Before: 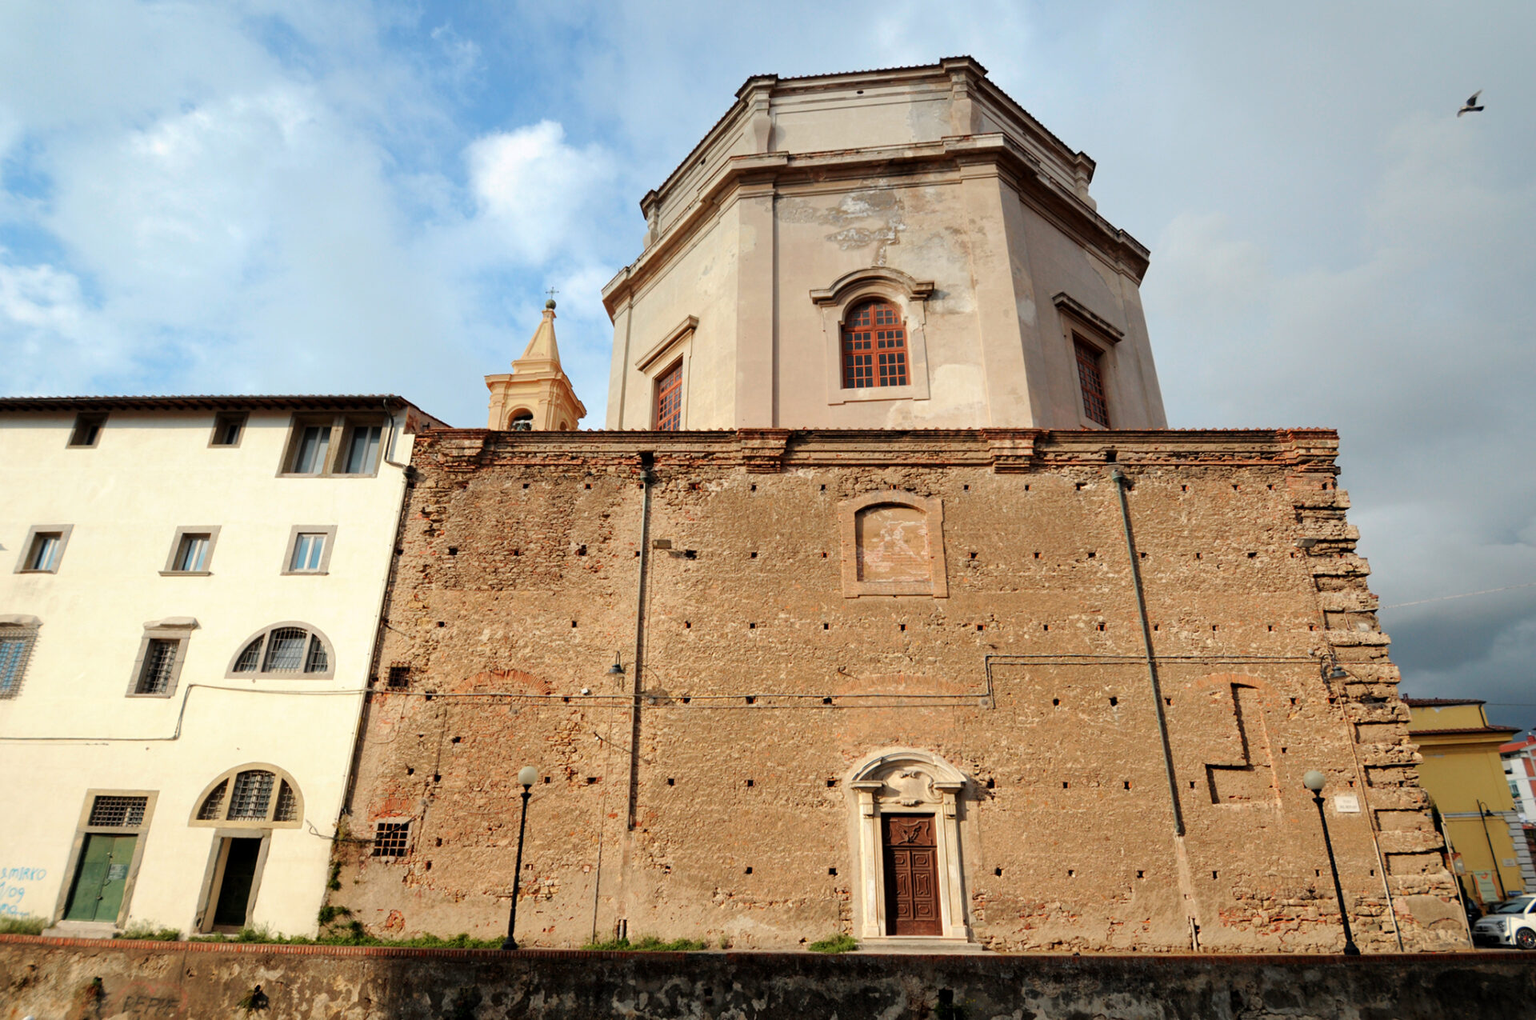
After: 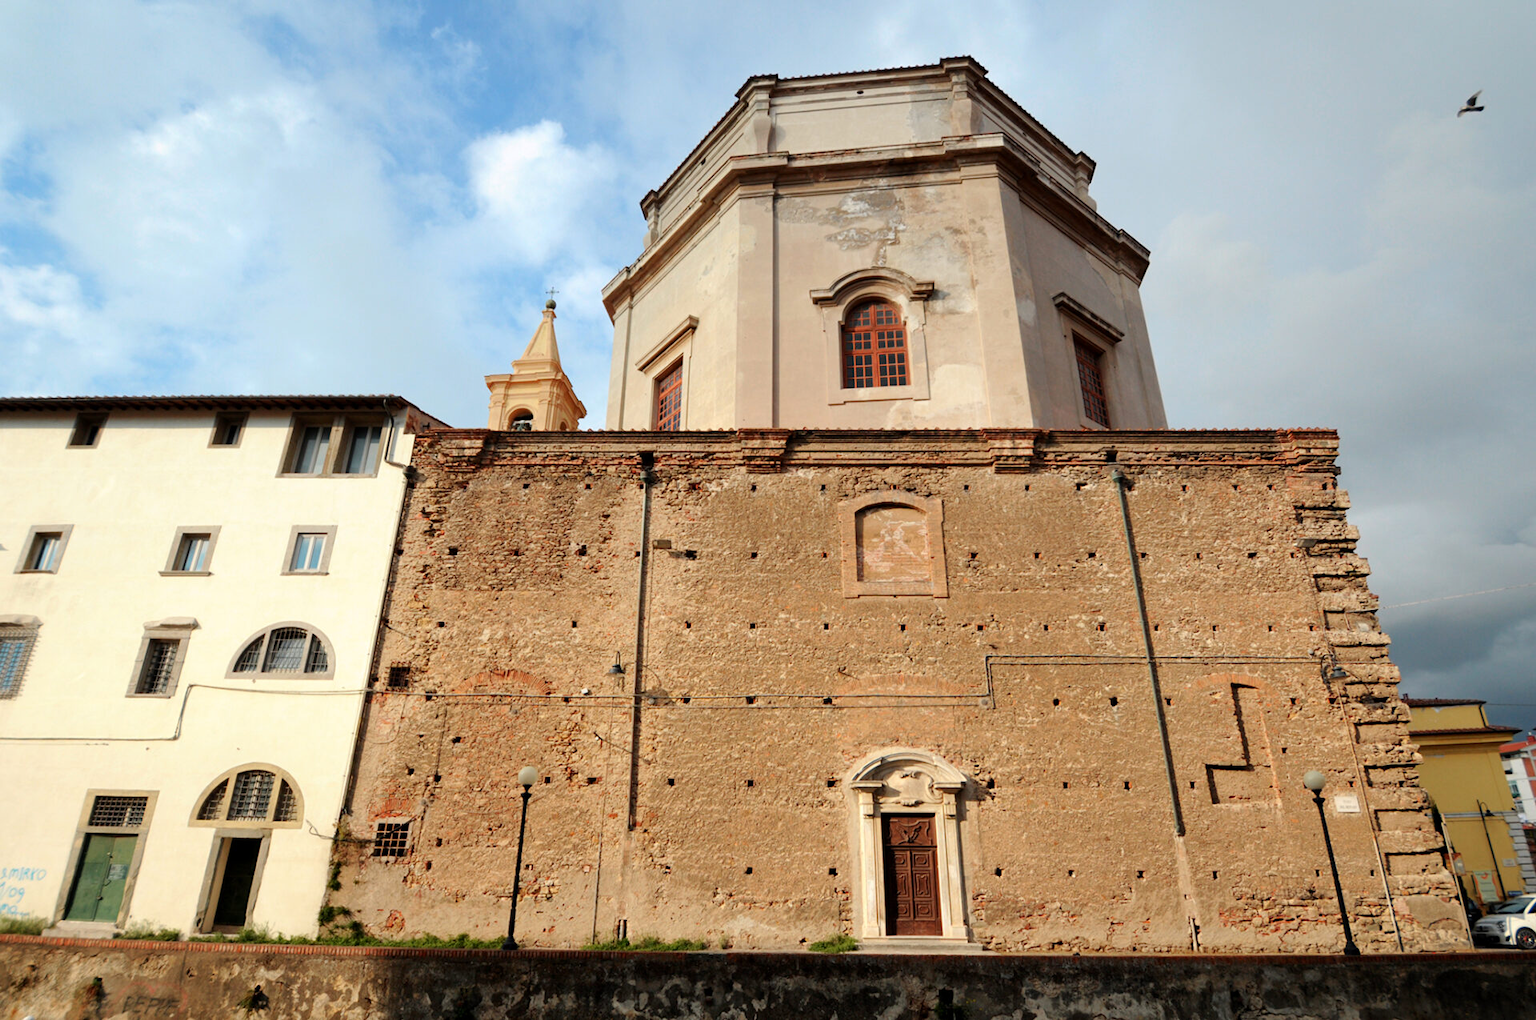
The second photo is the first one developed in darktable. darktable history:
contrast brightness saturation: contrast 0.078, saturation 0.019
